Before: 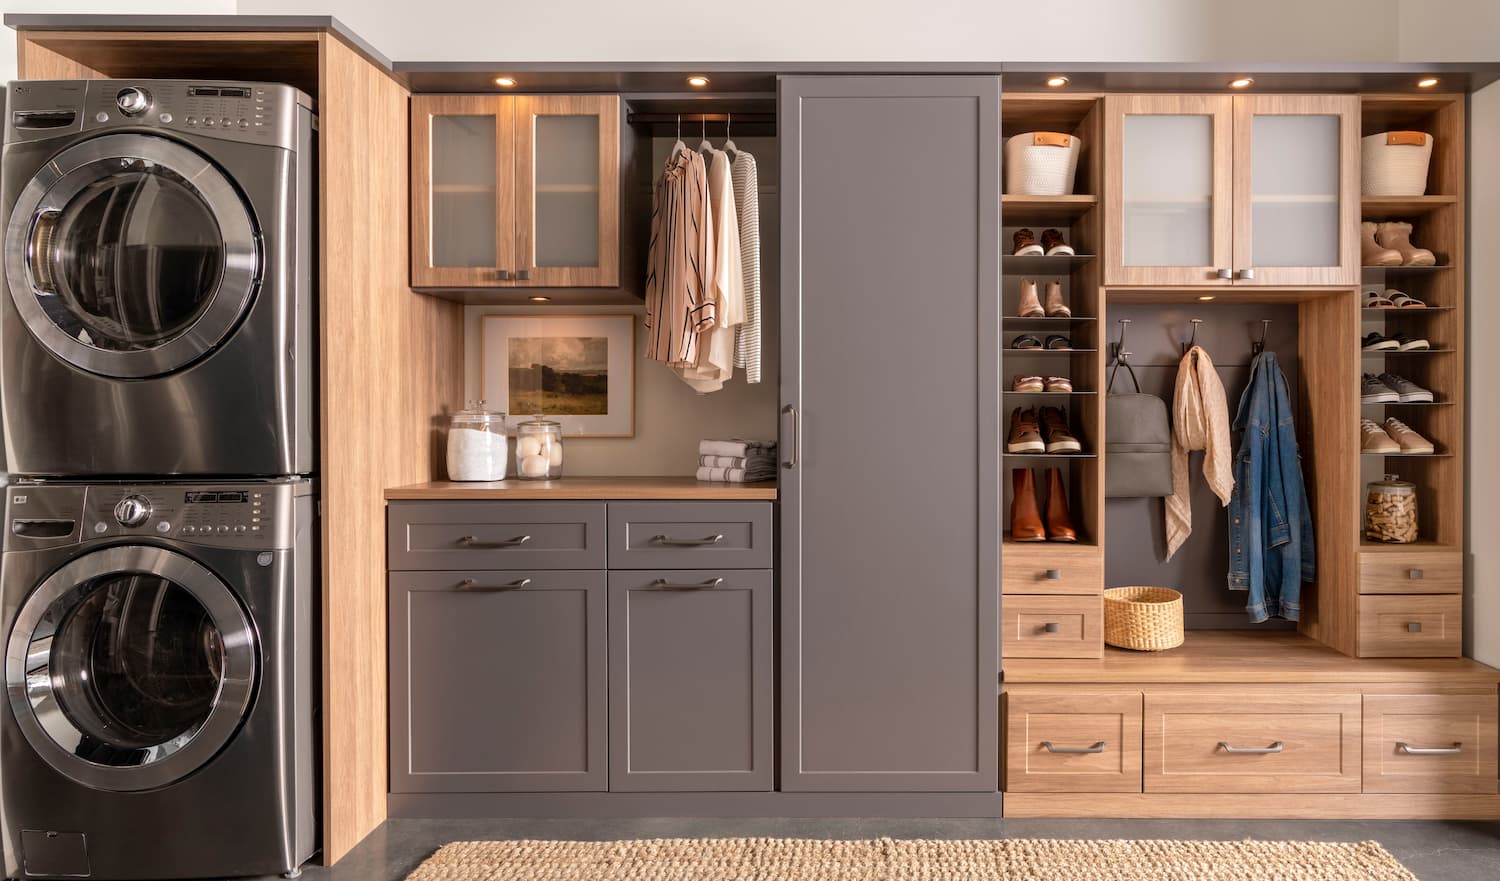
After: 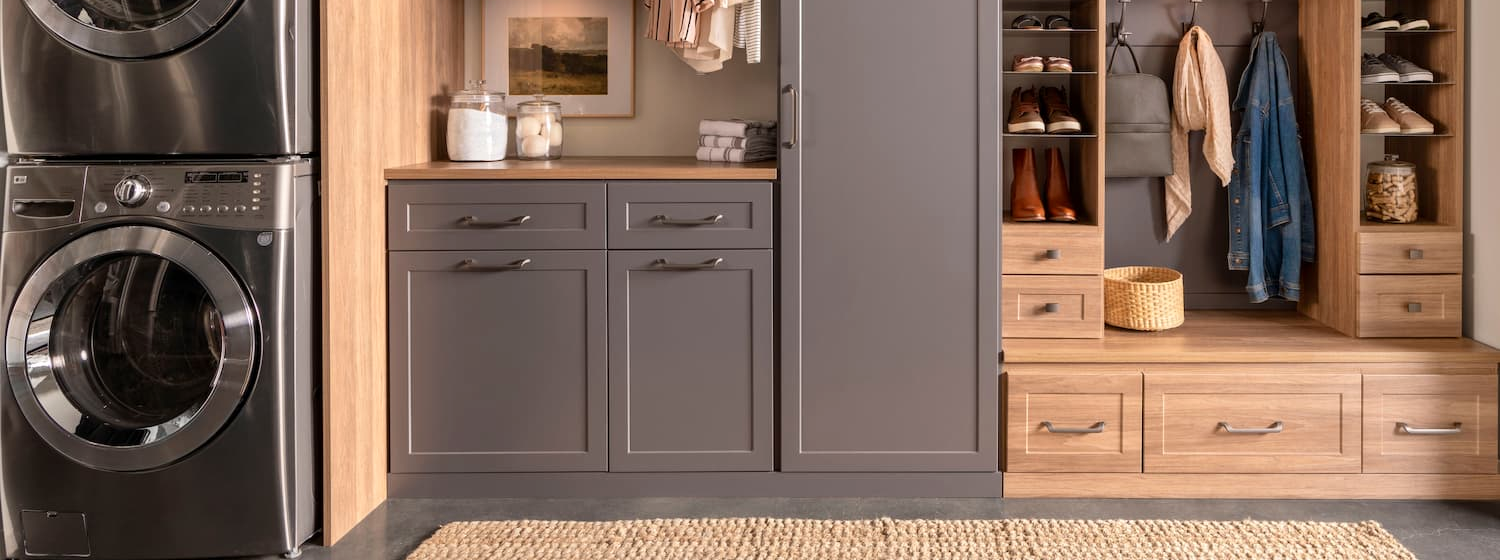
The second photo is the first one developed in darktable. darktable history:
contrast brightness saturation: contrast 0.1, brightness 0.02, saturation 0.02
crop and rotate: top 36.435%
